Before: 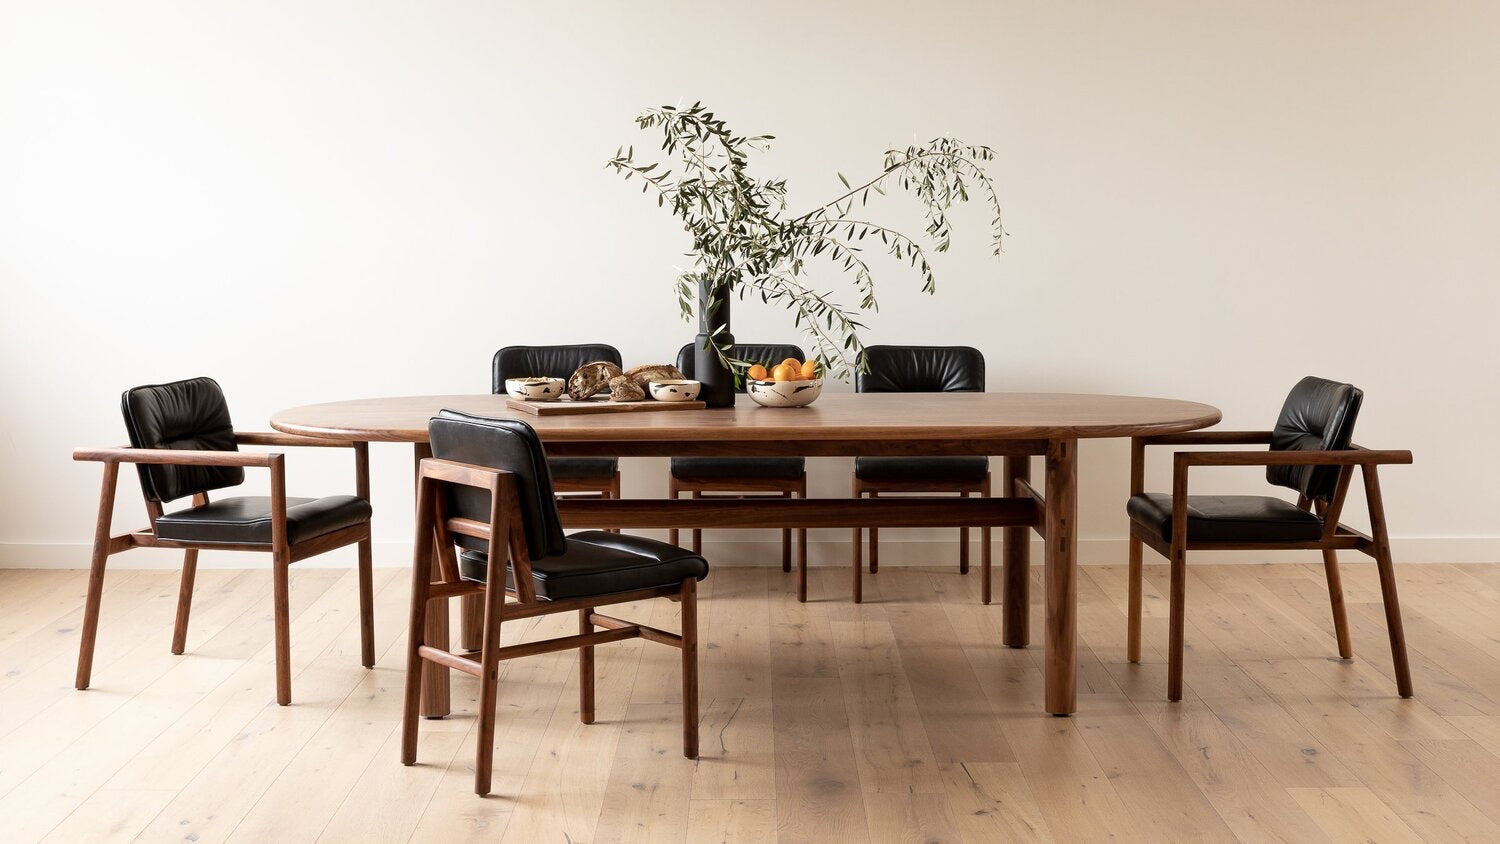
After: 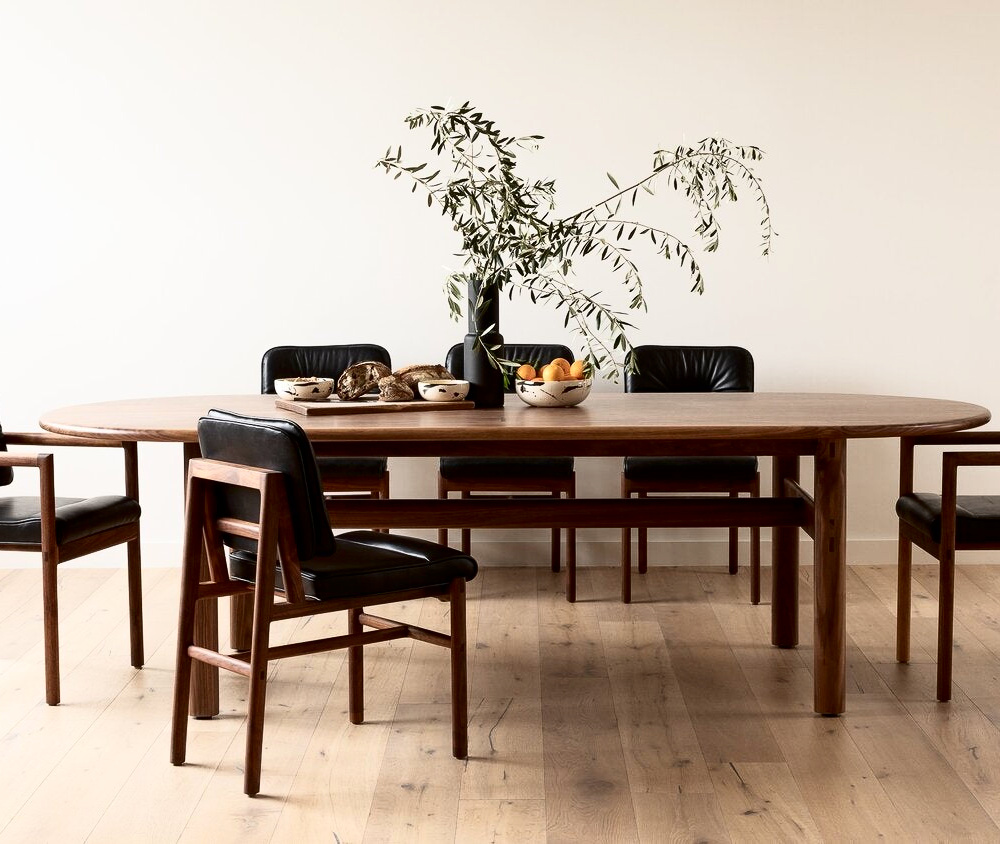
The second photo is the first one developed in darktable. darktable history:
tone curve: curves: ch0 [(0, 0) (0.042, 0.01) (0.223, 0.123) (0.59, 0.574) (0.802, 0.868) (1, 1)], color space Lab, independent channels, preserve colors none
crop and rotate: left 15.444%, right 17.84%
